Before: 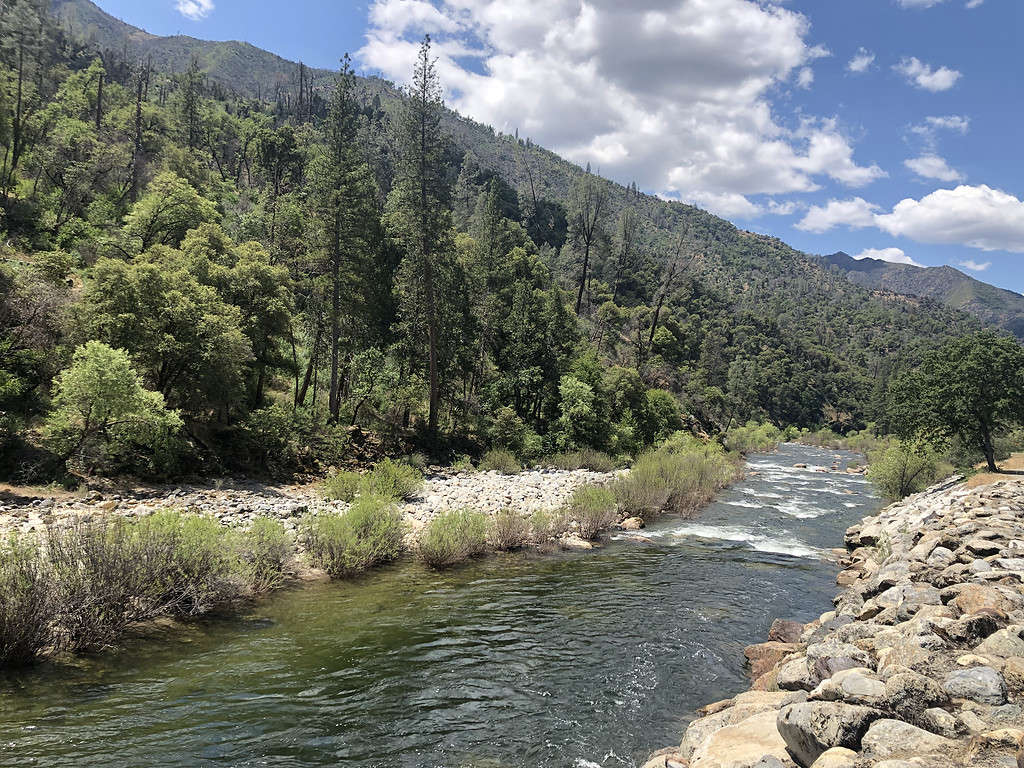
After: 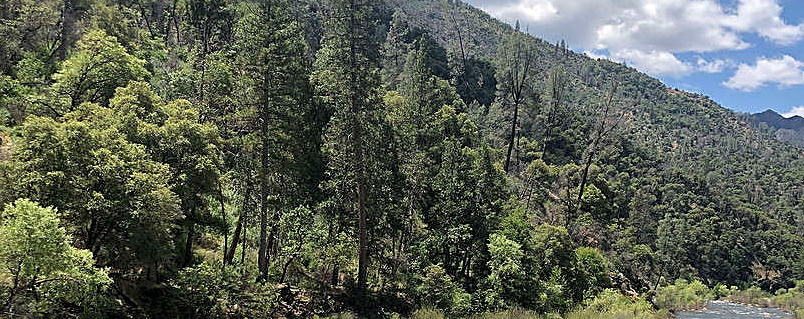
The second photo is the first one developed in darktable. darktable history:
crop: left 7.01%, top 18.526%, right 14.452%, bottom 39.808%
local contrast: highlights 105%, shadows 99%, detail 119%, midtone range 0.2
sharpen: on, module defaults
